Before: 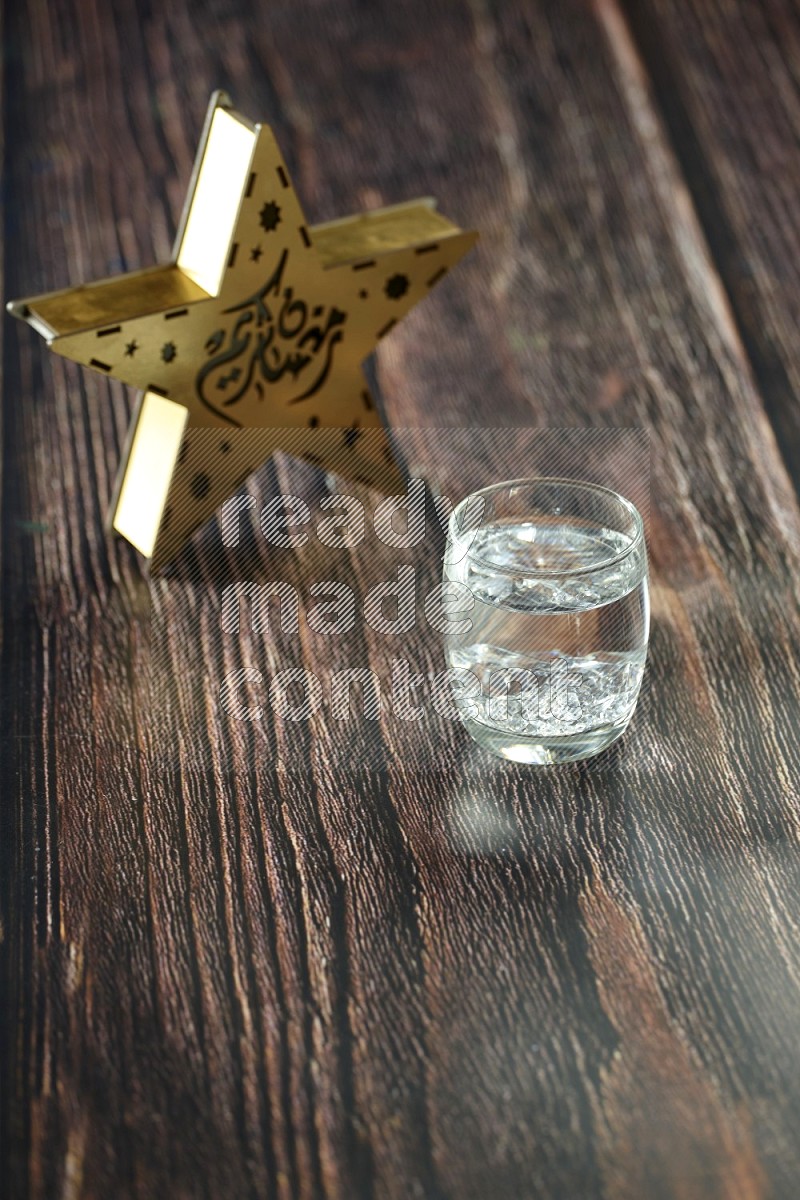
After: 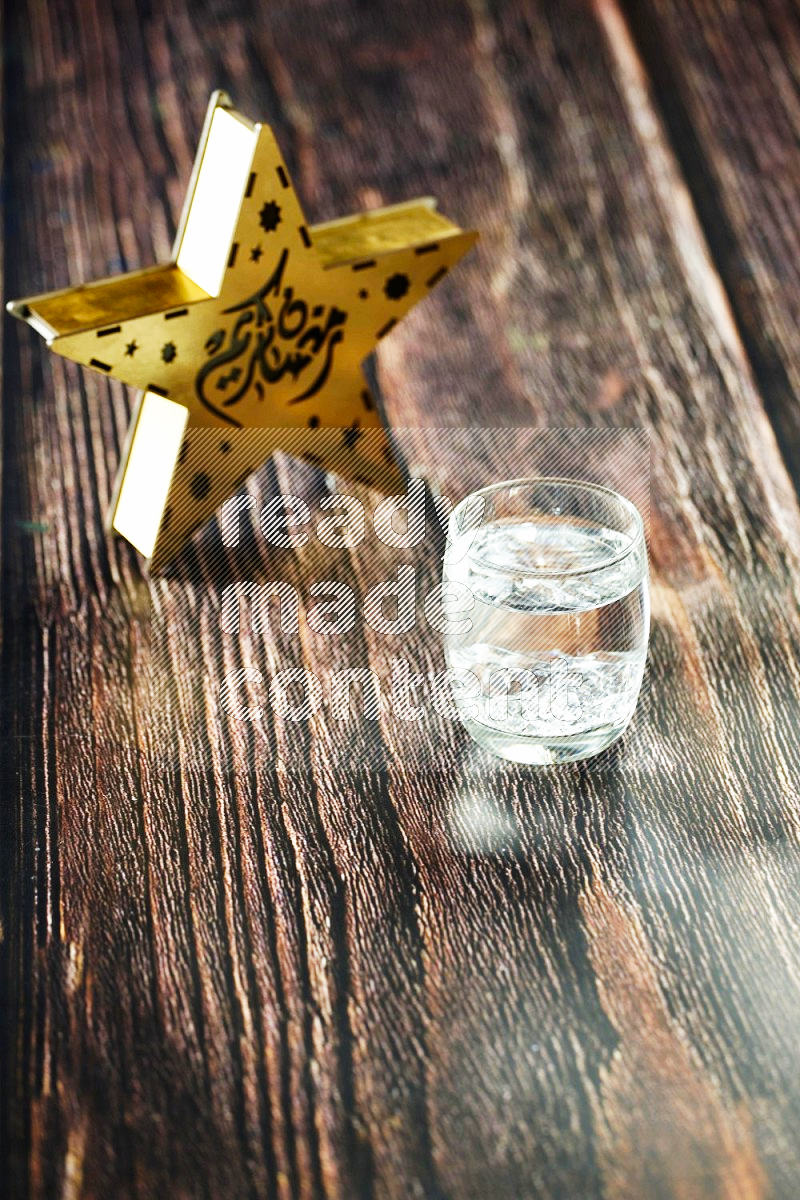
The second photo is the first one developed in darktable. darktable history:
base curve: curves: ch0 [(0, 0) (0.007, 0.004) (0.027, 0.03) (0.046, 0.07) (0.207, 0.54) (0.442, 0.872) (0.673, 0.972) (1, 1)], preserve colors none
exposure: exposure -0.209 EV, compensate highlight preservation false
